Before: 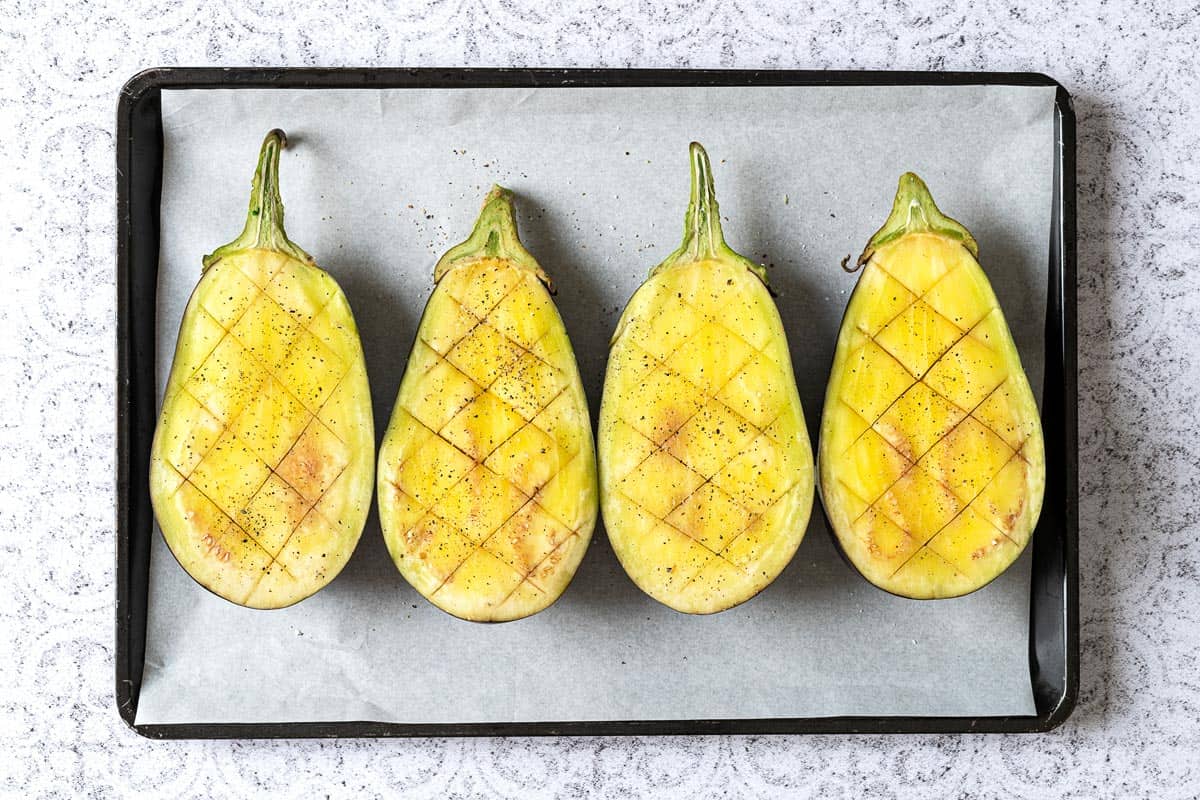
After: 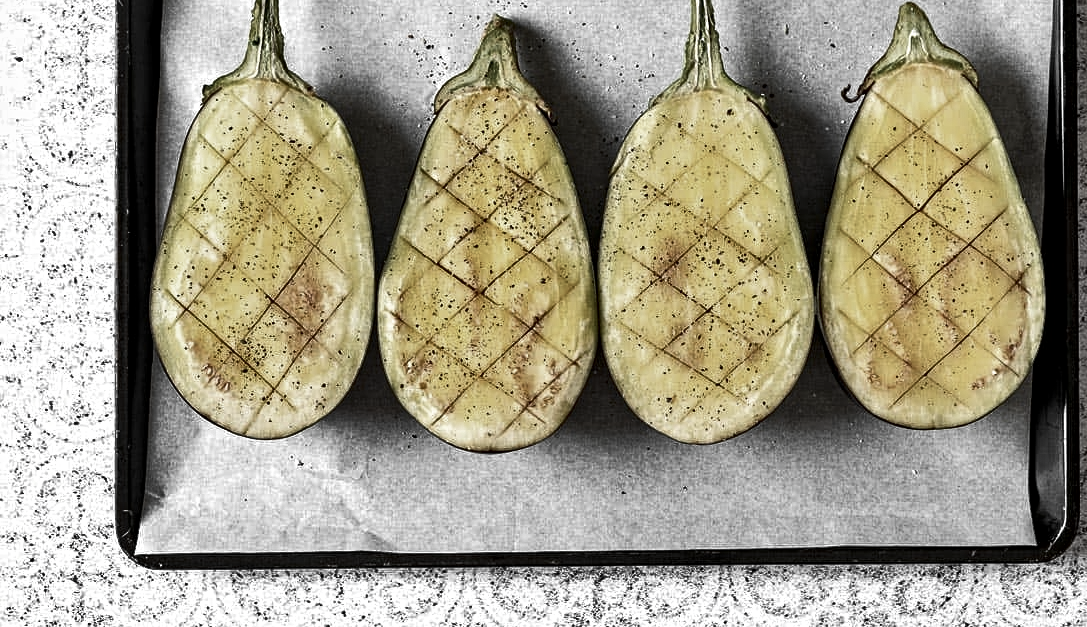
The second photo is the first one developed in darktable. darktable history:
crop: top 21.265%, right 9.389%, bottom 0.346%
contrast brightness saturation: contrast 0.069, brightness -0.155, saturation 0.113
color zones: curves: ch0 [(0, 0.613) (0.01, 0.613) (0.245, 0.448) (0.498, 0.529) (0.642, 0.665) (0.879, 0.777) (0.99, 0.613)]; ch1 [(0, 0.035) (0.121, 0.189) (0.259, 0.197) (0.415, 0.061) (0.589, 0.022) (0.732, 0.022) (0.857, 0.026) (0.991, 0.053)]
shadows and highlights: shadows 43.76, white point adjustment -1.29, soften with gaussian
contrast equalizer: octaves 7, y [[0.506, 0.531, 0.562, 0.606, 0.638, 0.669], [0.5 ×6], [0.5 ×6], [0 ×6], [0 ×6]]
